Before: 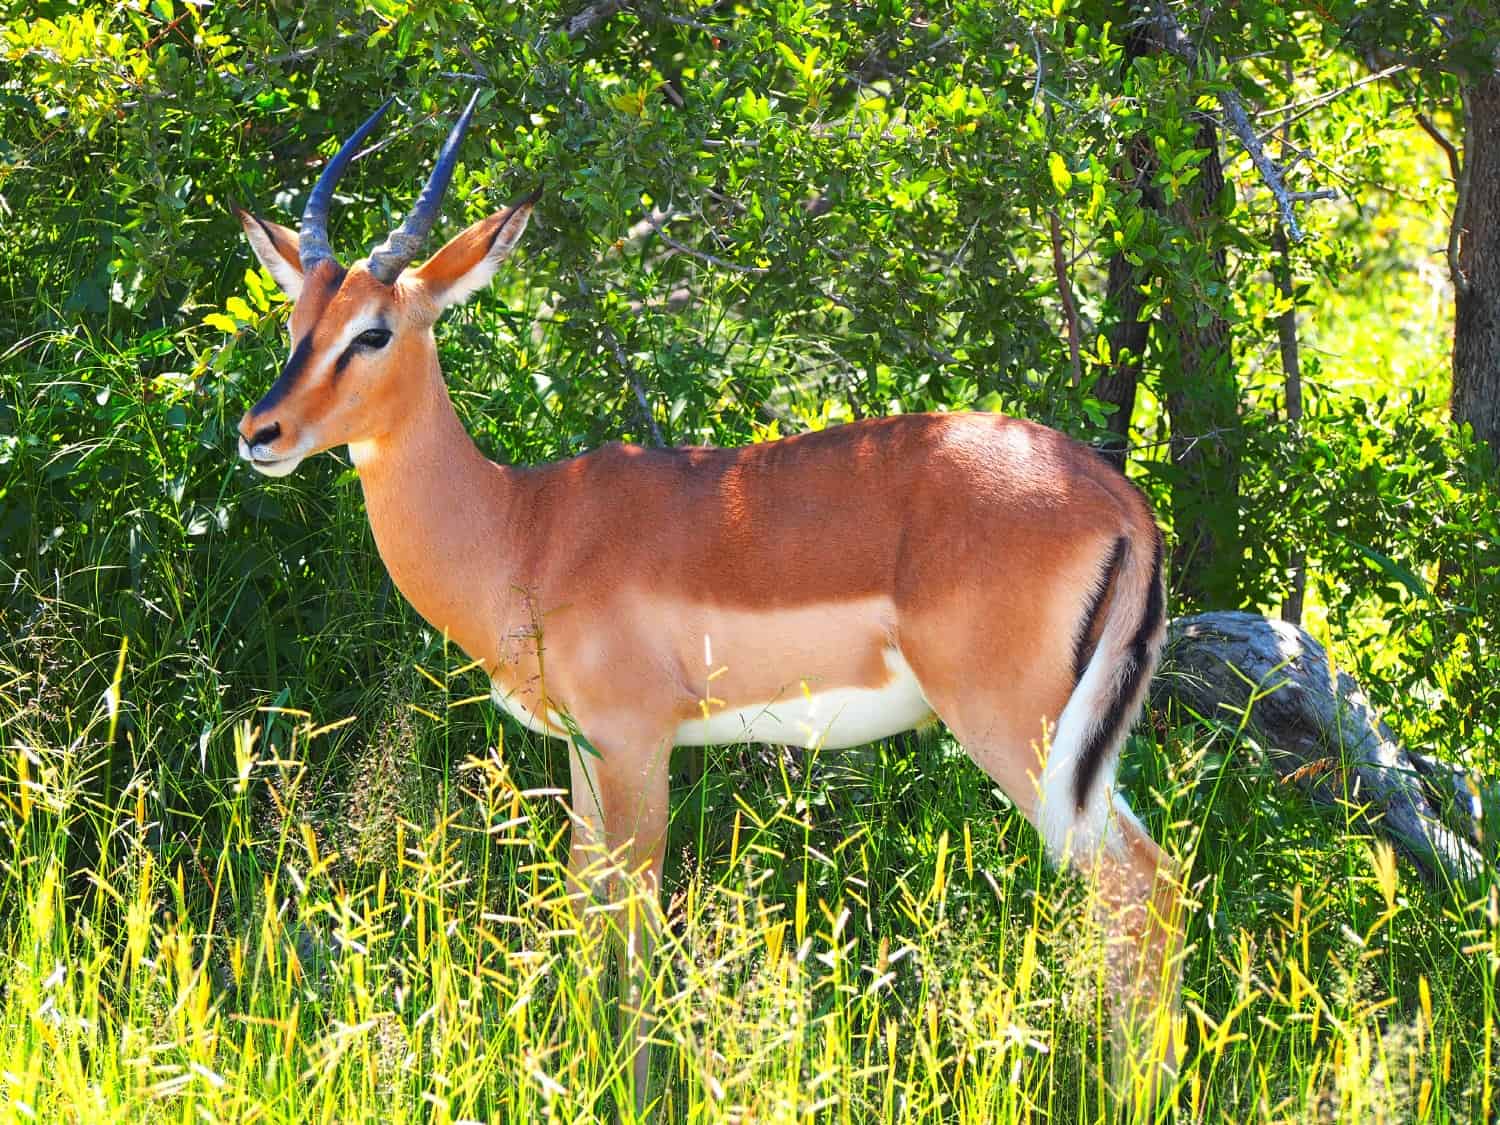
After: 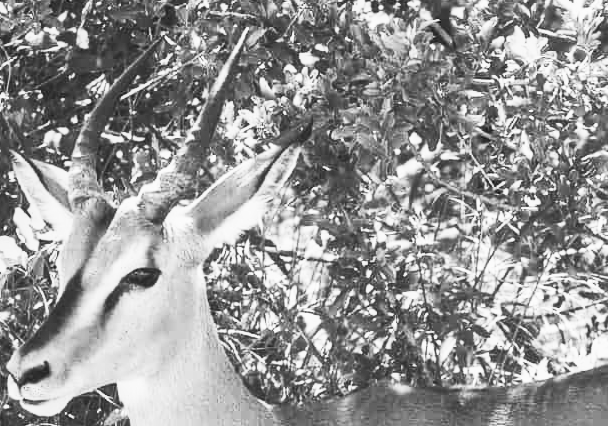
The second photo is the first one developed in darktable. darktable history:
contrast brightness saturation: contrast 0.53, brightness 0.47, saturation -1
crop: left 15.452%, top 5.459%, right 43.956%, bottom 56.62%
local contrast: detail 110%
